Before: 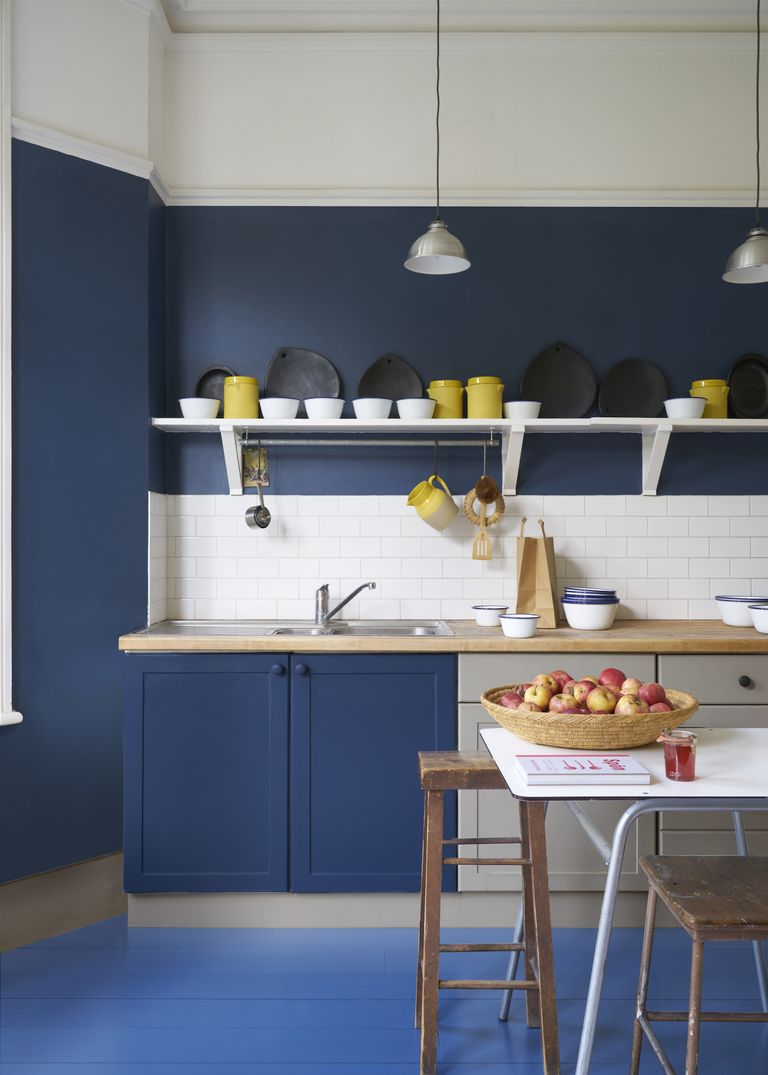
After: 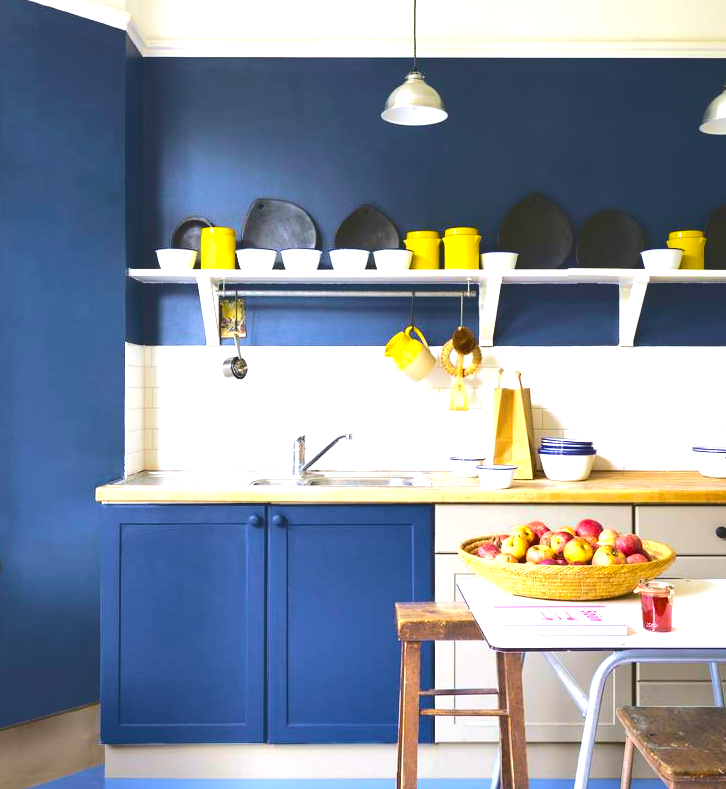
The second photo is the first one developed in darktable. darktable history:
crop and rotate: left 3.009%, top 13.869%, right 2.406%, bottom 12.644%
tone curve: curves: ch0 [(0, 0) (0.003, 0.177) (0.011, 0.177) (0.025, 0.176) (0.044, 0.178) (0.069, 0.186) (0.1, 0.194) (0.136, 0.203) (0.177, 0.223) (0.224, 0.255) (0.277, 0.305) (0.335, 0.383) (0.399, 0.467) (0.468, 0.546) (0.543, 0.616) (0.623, 0.694) (0.709, 0.764) (0.801, 0.834) (0.898, 0.901) (1, 1)], color space Lab, independent channels
shadows and highlights: shadows 36.76, highlights -26.72, soften with gaussian
tone equalizer: -8 EV -0.731 EV, -7 EV -0.669 EV, -6 EV -0.586 EV, -5 EV -0.396 EV, -3 EV 0.366 EV, -2 EV 0.6 EV, -1 EV 0.681 EV, +0 EV 0.725 EV, edges refinement/feathering 500, mask exposure compensation -1.57 EV, preserve details no
exposure: black level correction 0, exposure 0.697 EV, compensate highlight preservation false
velvia: on, module defaults
color balance rgb: perceptual saturation grading › global saturation 30.729%, global vibrance 34.826%
